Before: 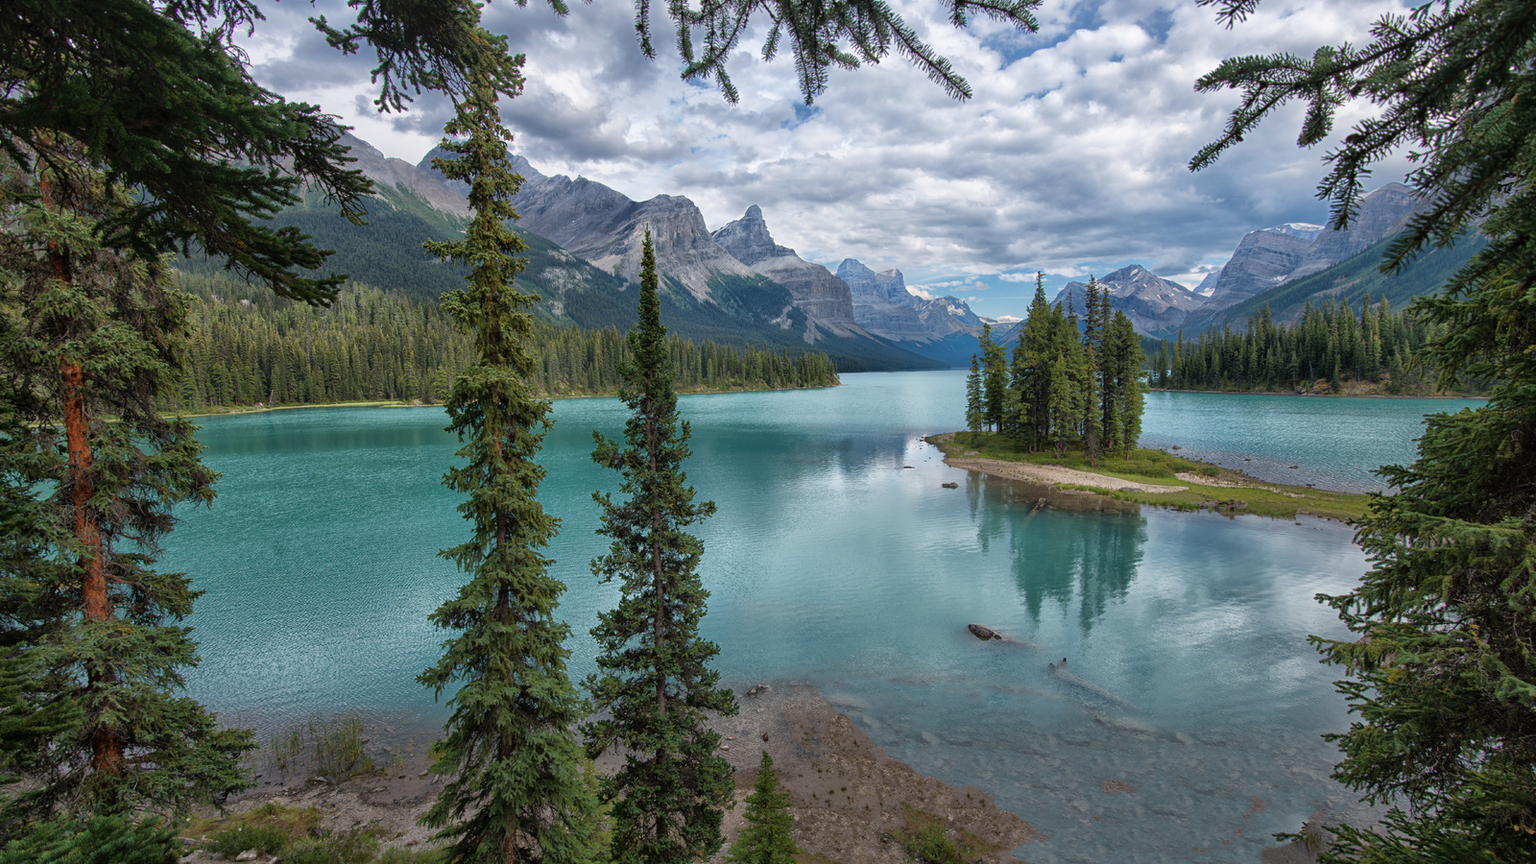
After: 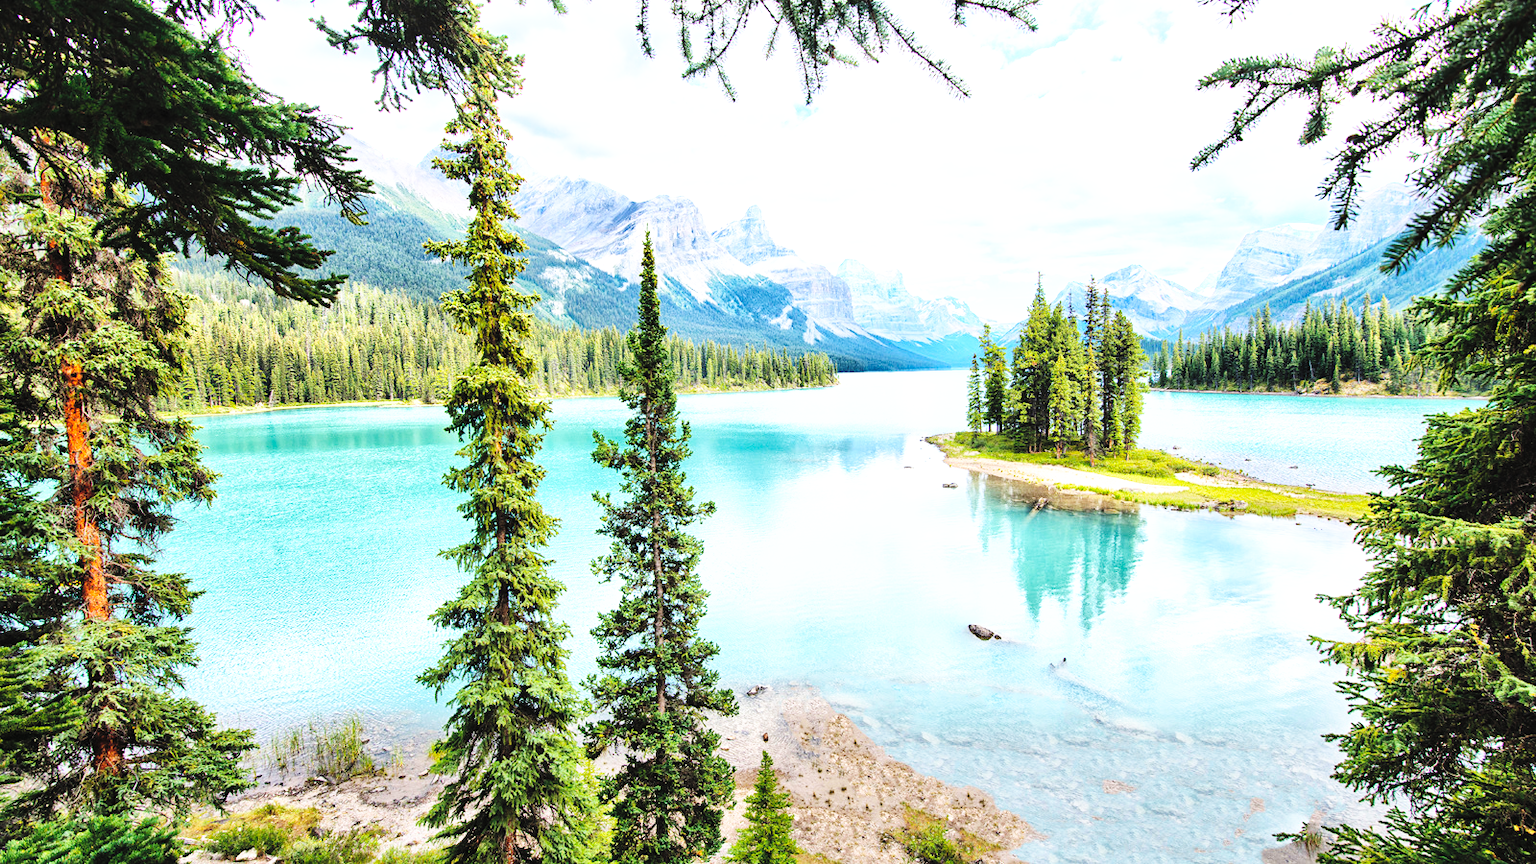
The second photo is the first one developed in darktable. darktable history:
contrast brightness saturation: contrast 0.136, brightness 0.229
base curve: curves: ch0 [(0, 0) (0, 0) (0.002, 0.001) (0.008, 0.003) (0.019, 0.011) (0.037, 0.037) (0.064, 0.11) (0.102, 0.232) (0.152, 0.379) (0.216, 0.524) (0.296, 0.665) (0.394, 0.789) (0.512, 0.881) (0.651, 0.945) (0.813, 0.986) (1, 1)], preserve colors none
color balance rgb: power › hue 310.29°, perceptual saturation grading › global saturation 19.32%, perceptual brilliance grading › highlights 16.307%, perceptual brilliance grading › shadows -14.153%, contrast 4.907%
exposure: black level correction 0, exposure 0.898 EV, compensate highlight preservation false
